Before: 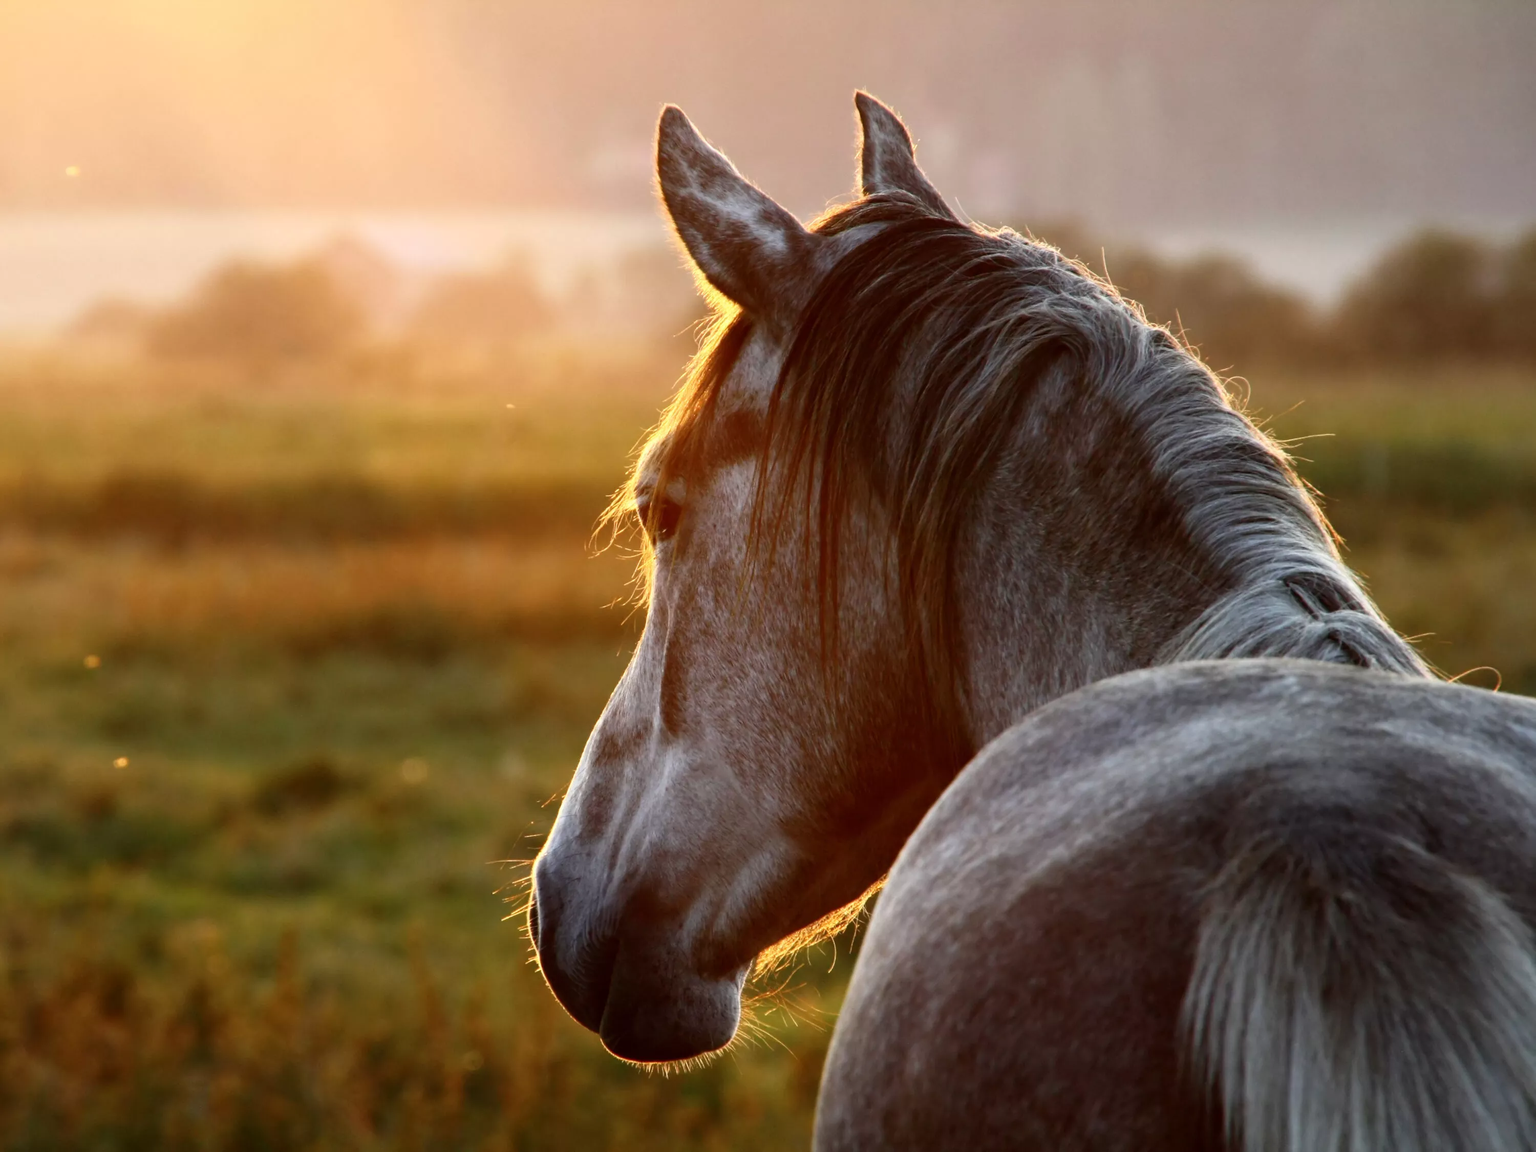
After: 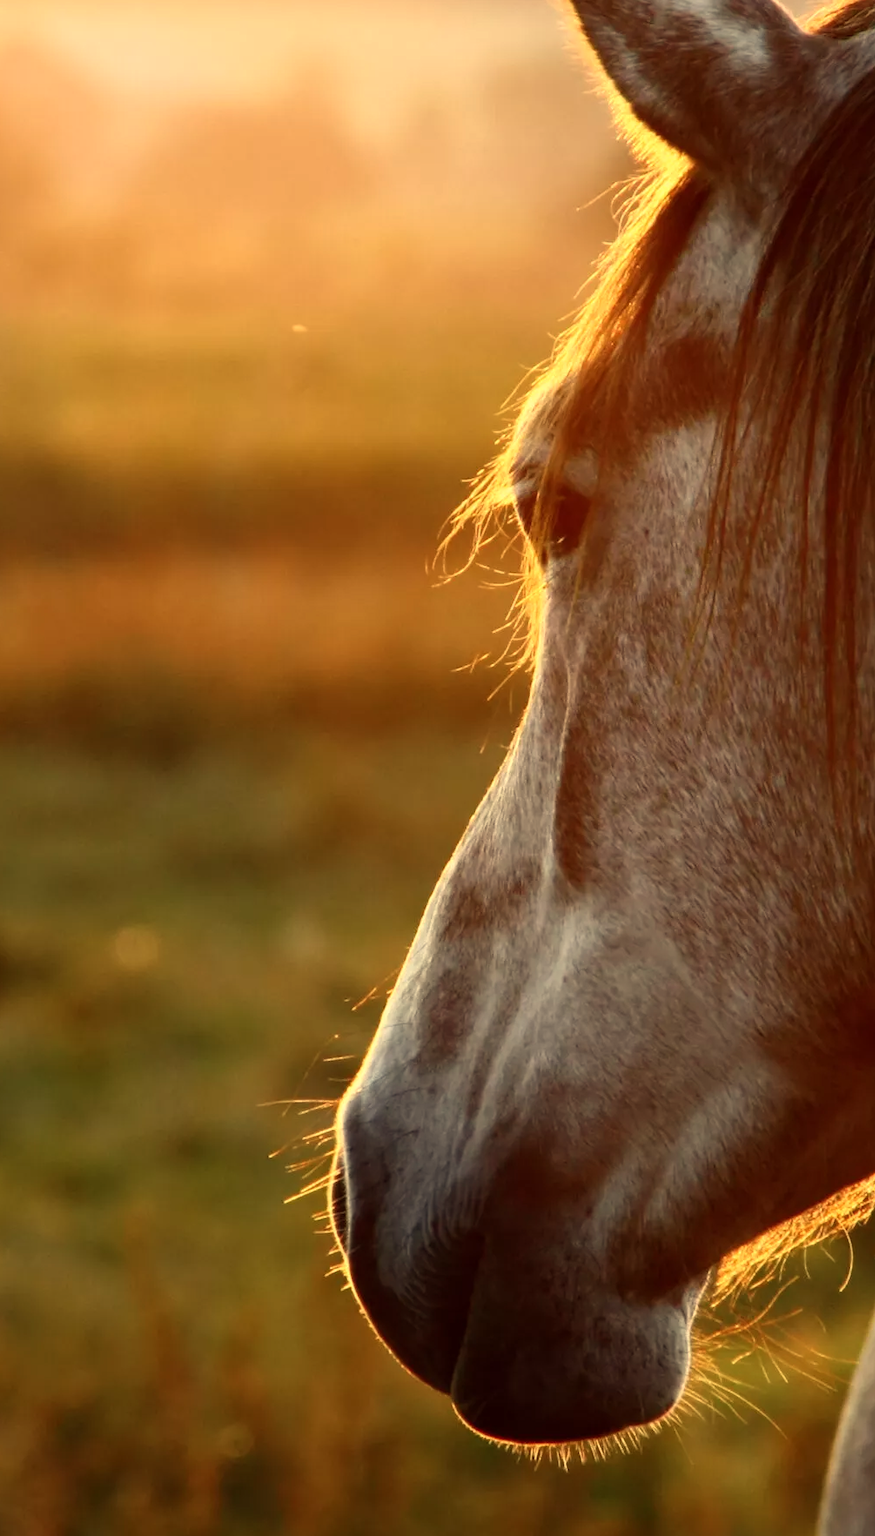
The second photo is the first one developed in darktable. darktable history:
crop and rotate: left 21.77%, top 18.528%, right 44.676%, bottom 2.997%
exposure: exposure -0.04 EV, compensate highlight preservation false
white balance: red 1.08, blue 0.791
